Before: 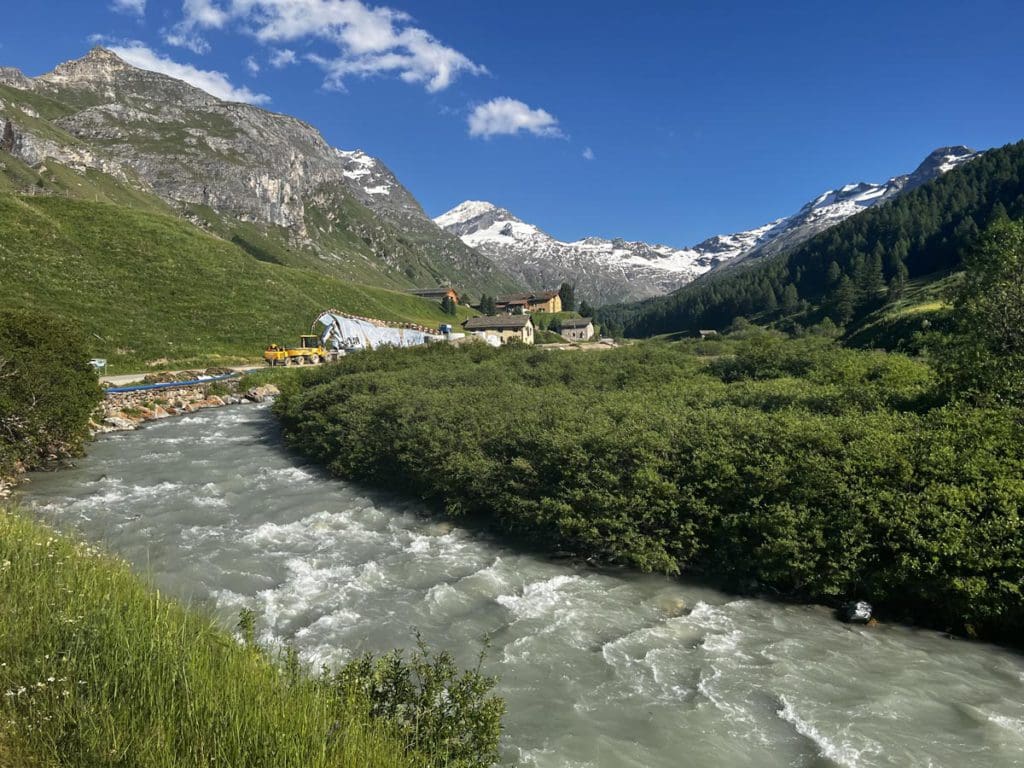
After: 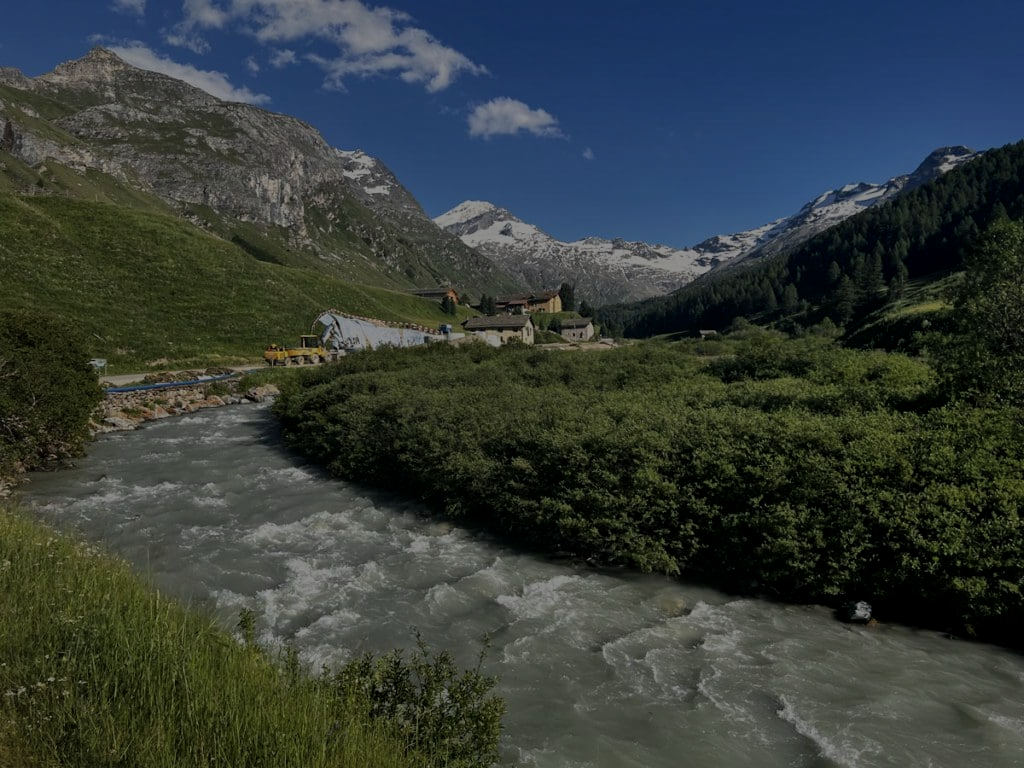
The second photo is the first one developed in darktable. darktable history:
shadows and highlights: shadows 40.05, highlights -59.9
exposure: exposure -2.038 EV, compensate exposure bias true, compensate highlight preservation false
local contrast: mode bilateral grid, contrast 19, coarseness 49, detail 119%, midtone range 0.2
tone equalizer: edges refinement/feathering 500, mask exposure compensation -1.57 EV, preserve details no
